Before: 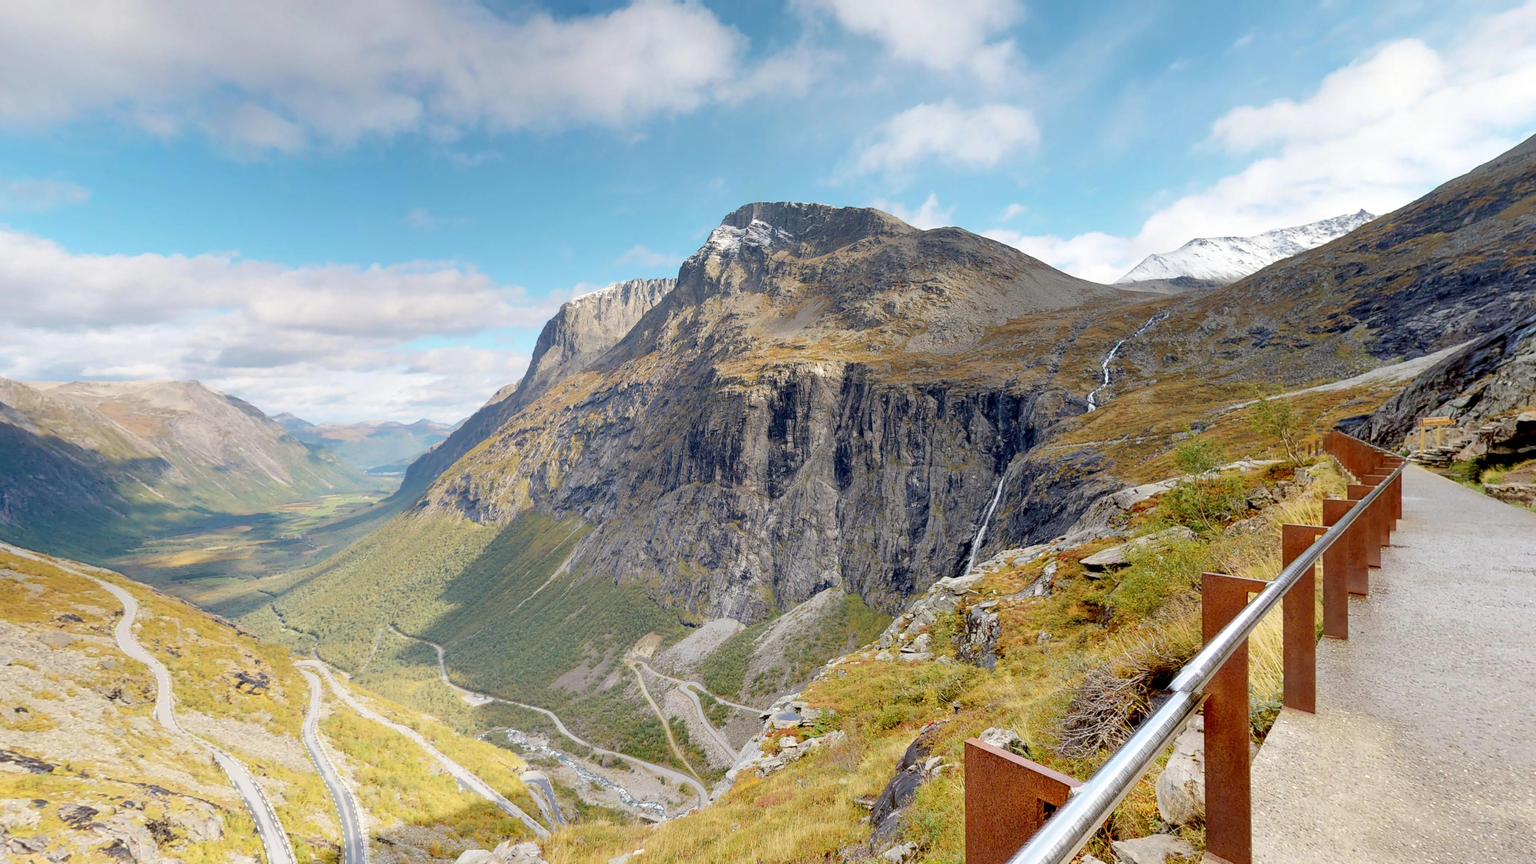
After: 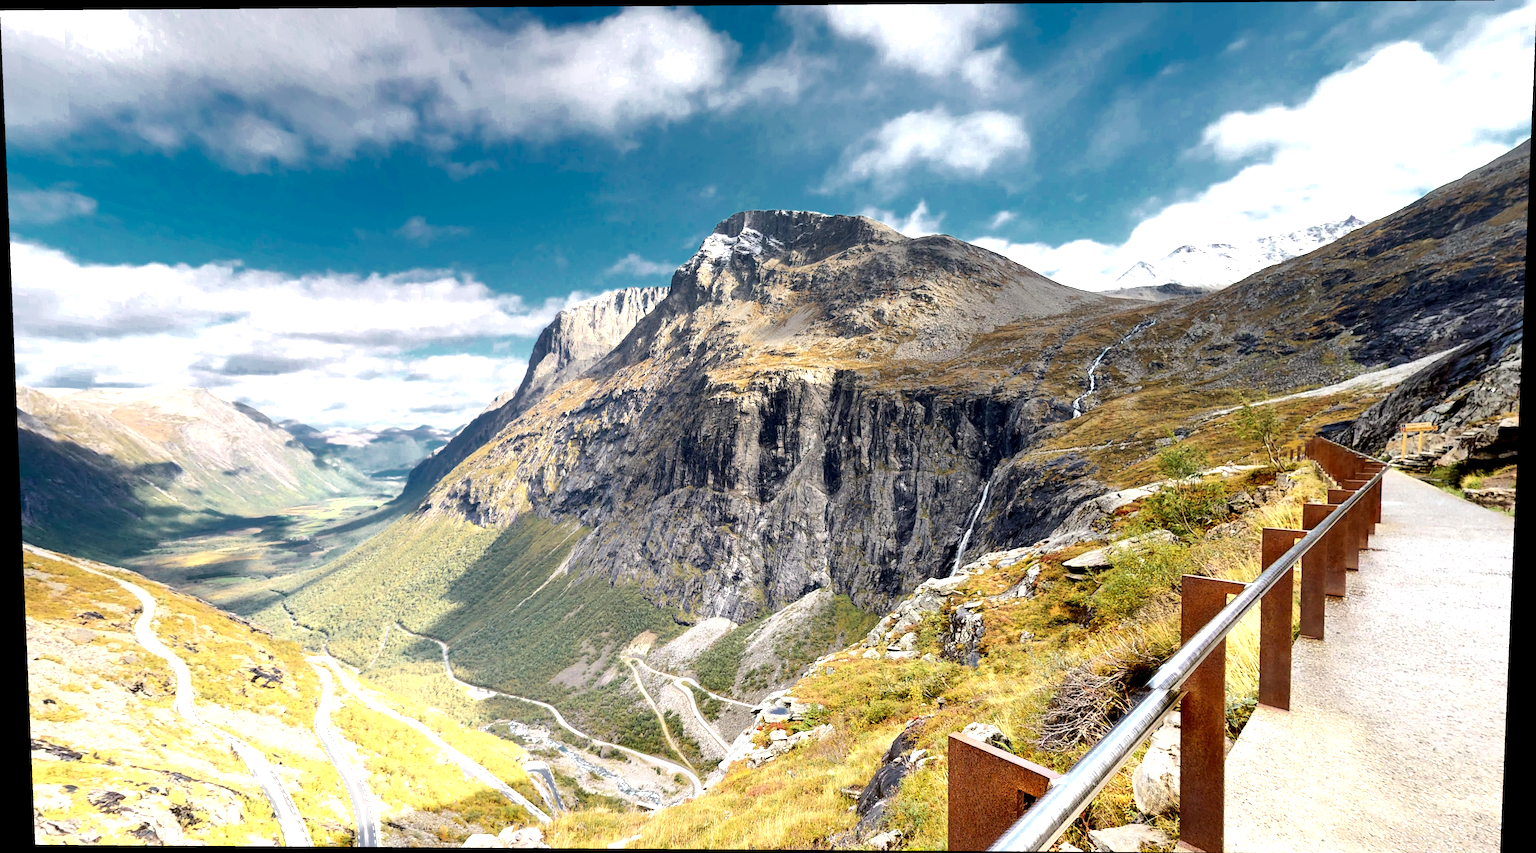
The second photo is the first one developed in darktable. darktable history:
color zones: curves: ch0 [(0, 0.497) (0.143, 0.5) (0.286, 0.5) (0.429, 0.483) (0.571, 0.116) (0.714, -0.006) (0.857, 0.28) (1, 0.497)]
tone equalizer: -8 EV -1.08 EV, -7 EV -1.01 EV, -6 EV -0.867 EV, -5 EV -0.578 EV, -3 EV 0.578 EV, -2 EV 0.867 EV, -1 EV 1.01 EV, +0 EV 1.08 EV, edges refinement/feathering 500, mask exposure compensation -1.57 EV, preserve details no
rotate and perspective: lens shift (vertical) 0.048, lens shift (horizontal) -0.024, automatic cropping off
